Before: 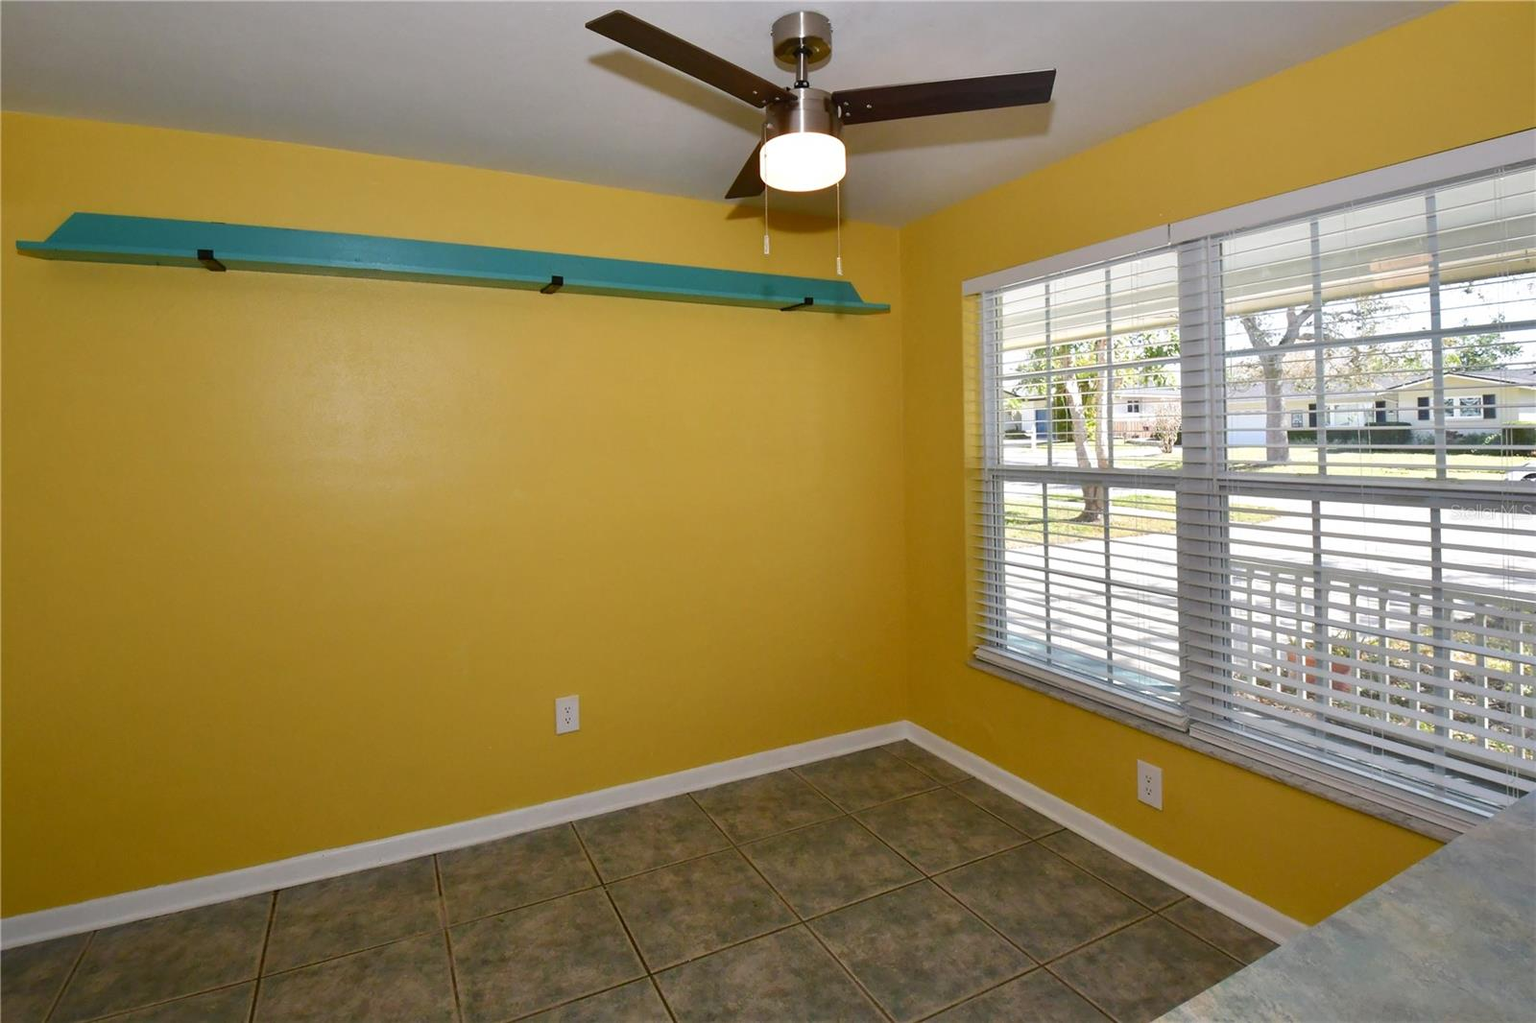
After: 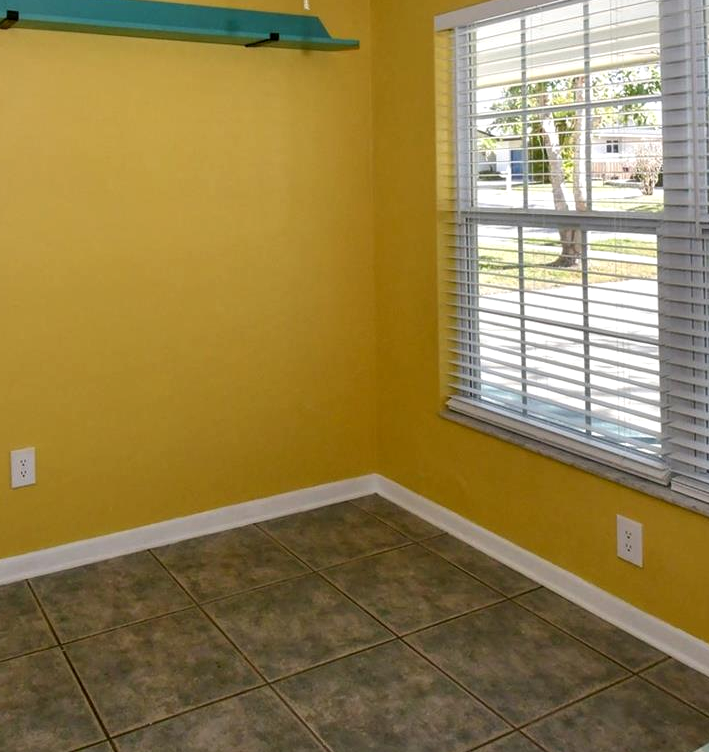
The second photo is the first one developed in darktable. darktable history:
crop: left 35.504%, top 26.059%, right 20.173%, bottom 3.369%
local contrast: on, module defaults
